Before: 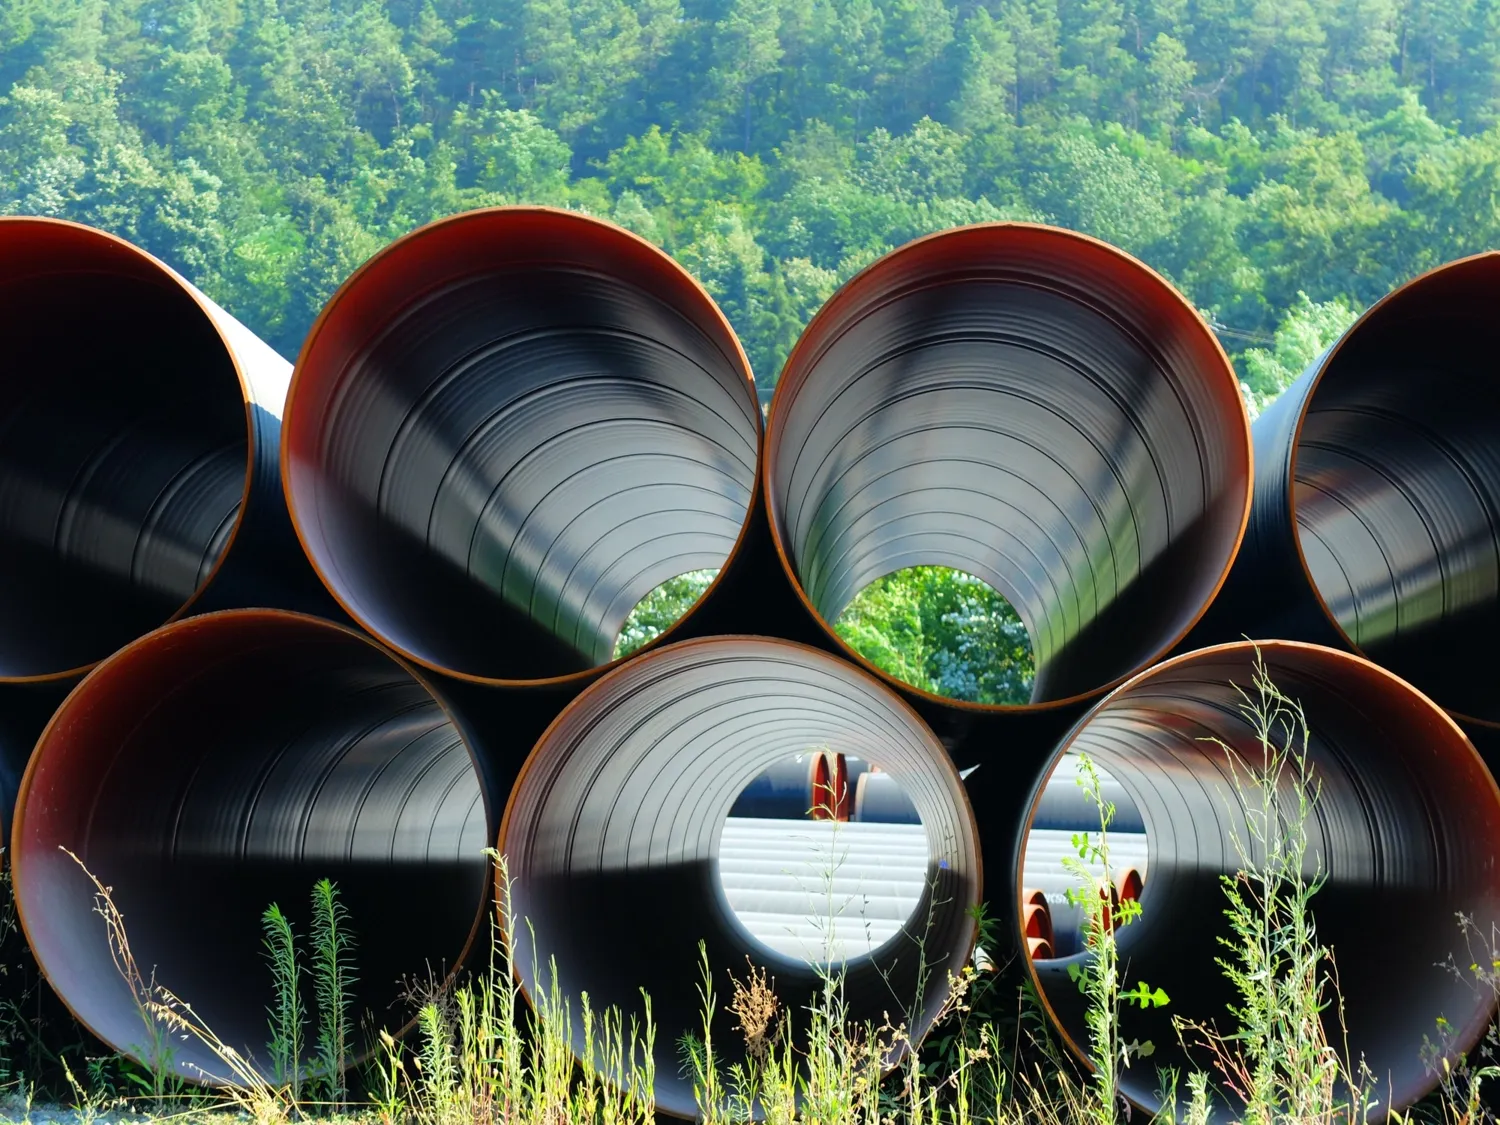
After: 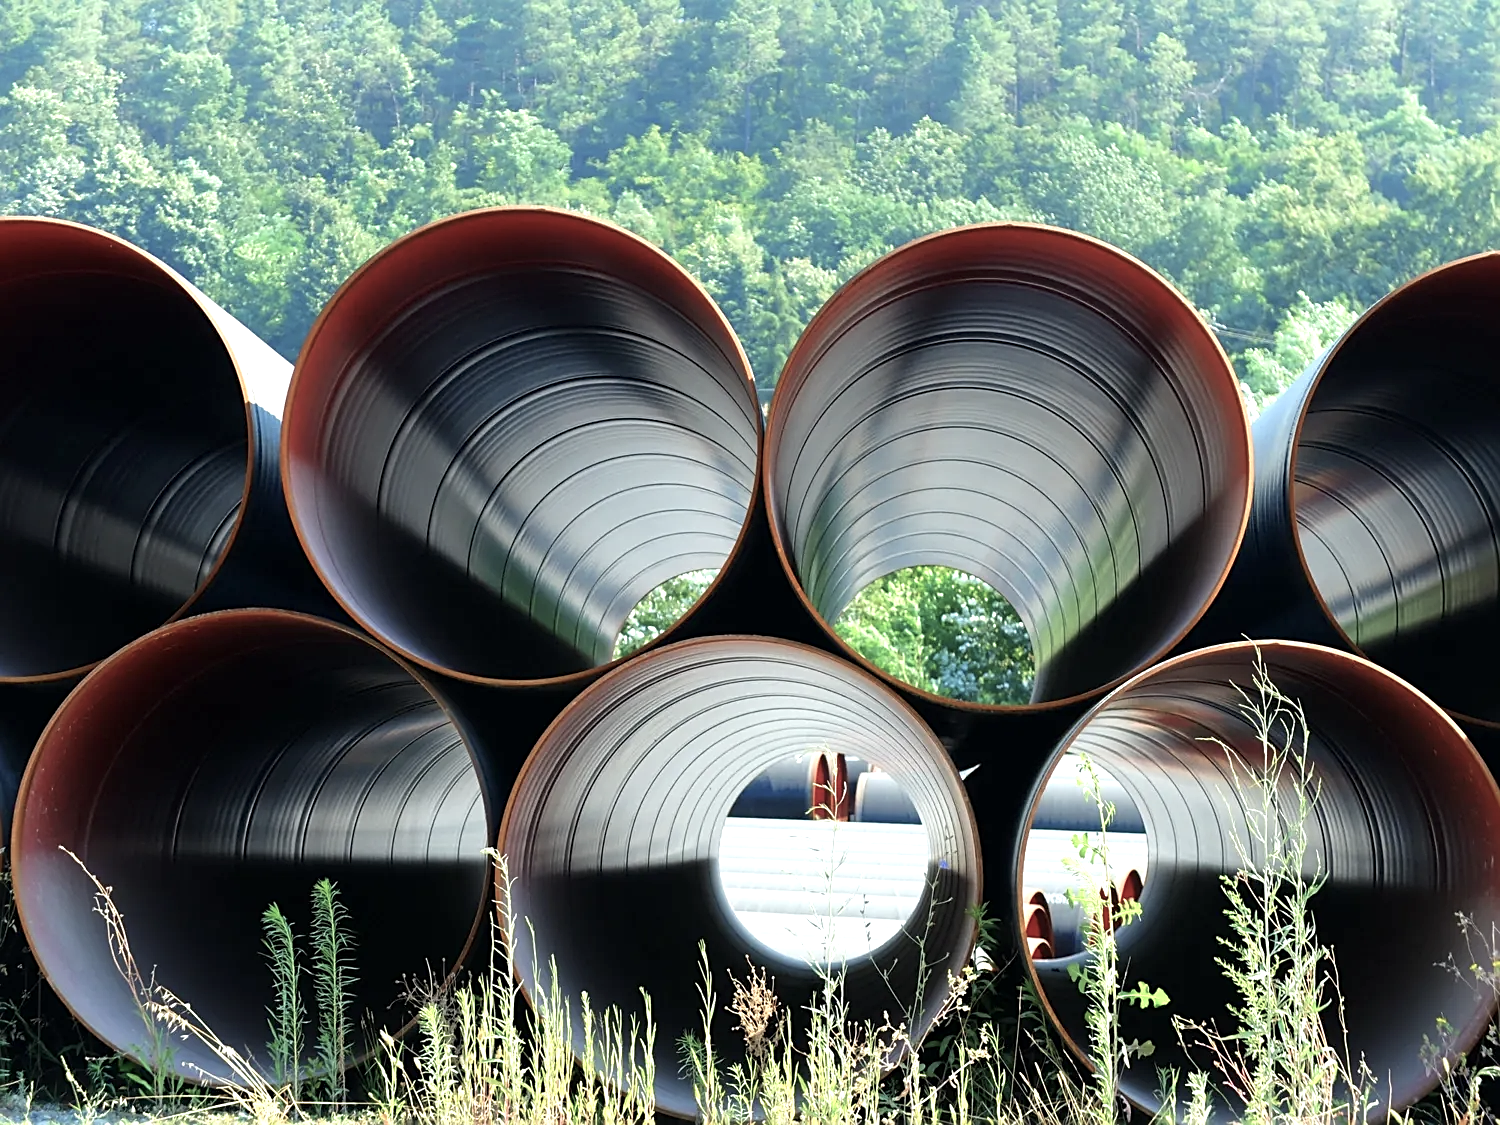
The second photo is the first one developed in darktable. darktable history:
exposure: black level correction 0.001, exposure 0.5 EV, compensate exposure bias true, compensate highlight preservation false
sharpen: on, module defaults
color balance: input saturation 100.43%, contrast fulcrum 14.22%, output saturation 70.41%
